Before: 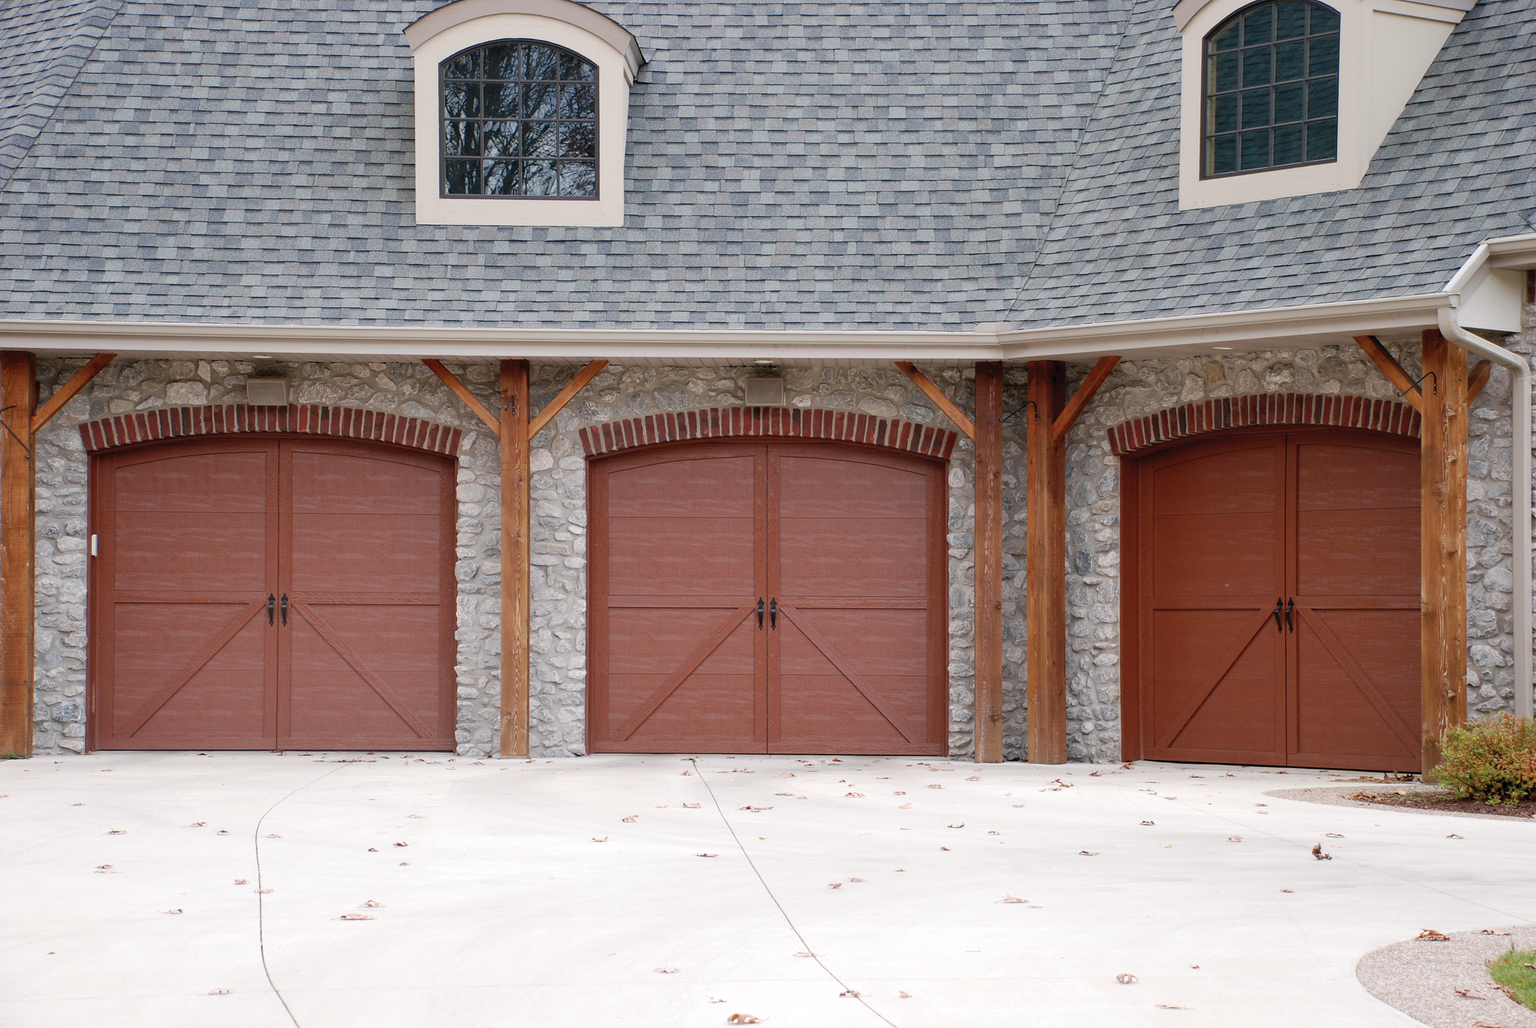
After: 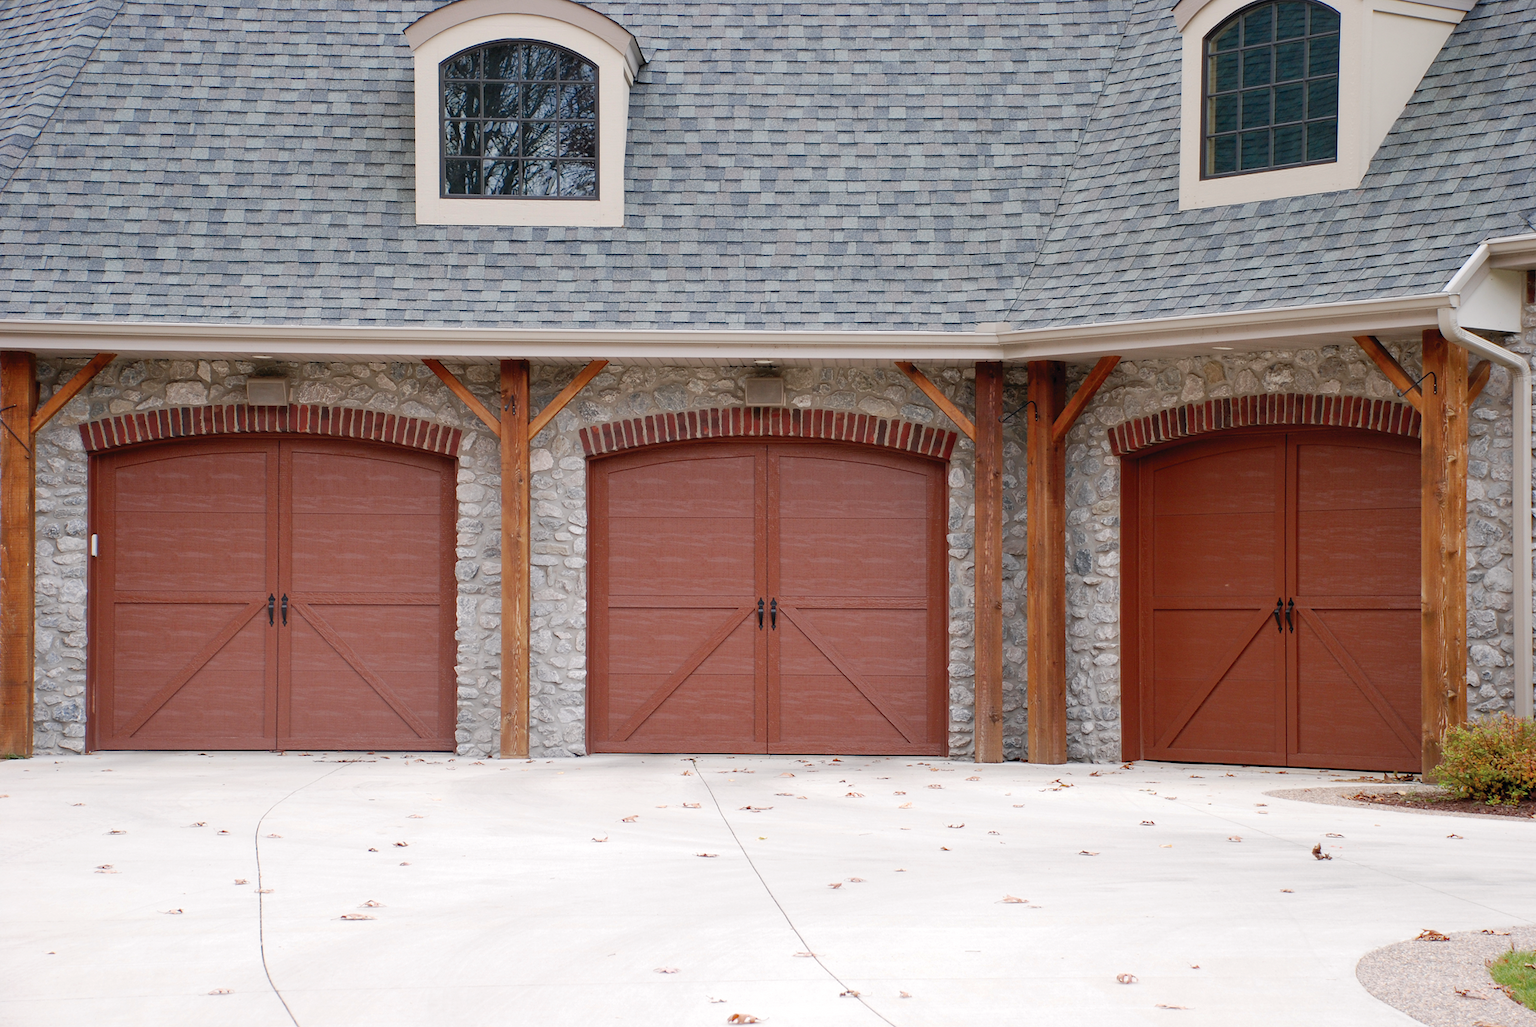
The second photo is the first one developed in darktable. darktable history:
crop: bottom 0.071%
color correction: saturation 1.1
